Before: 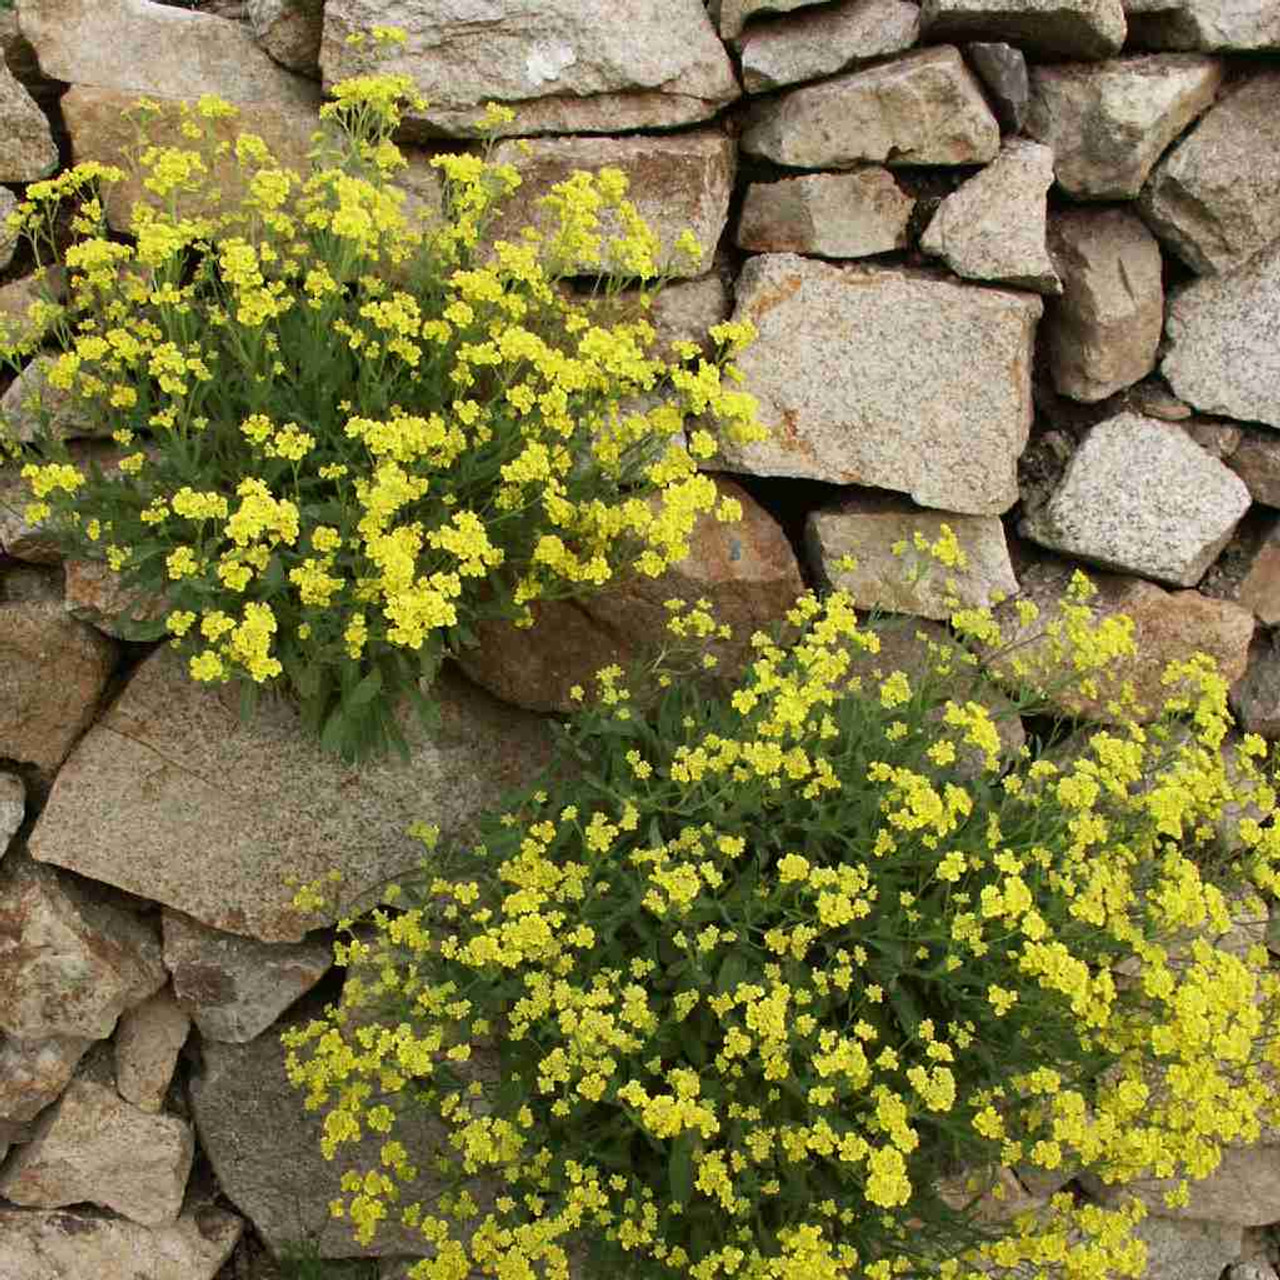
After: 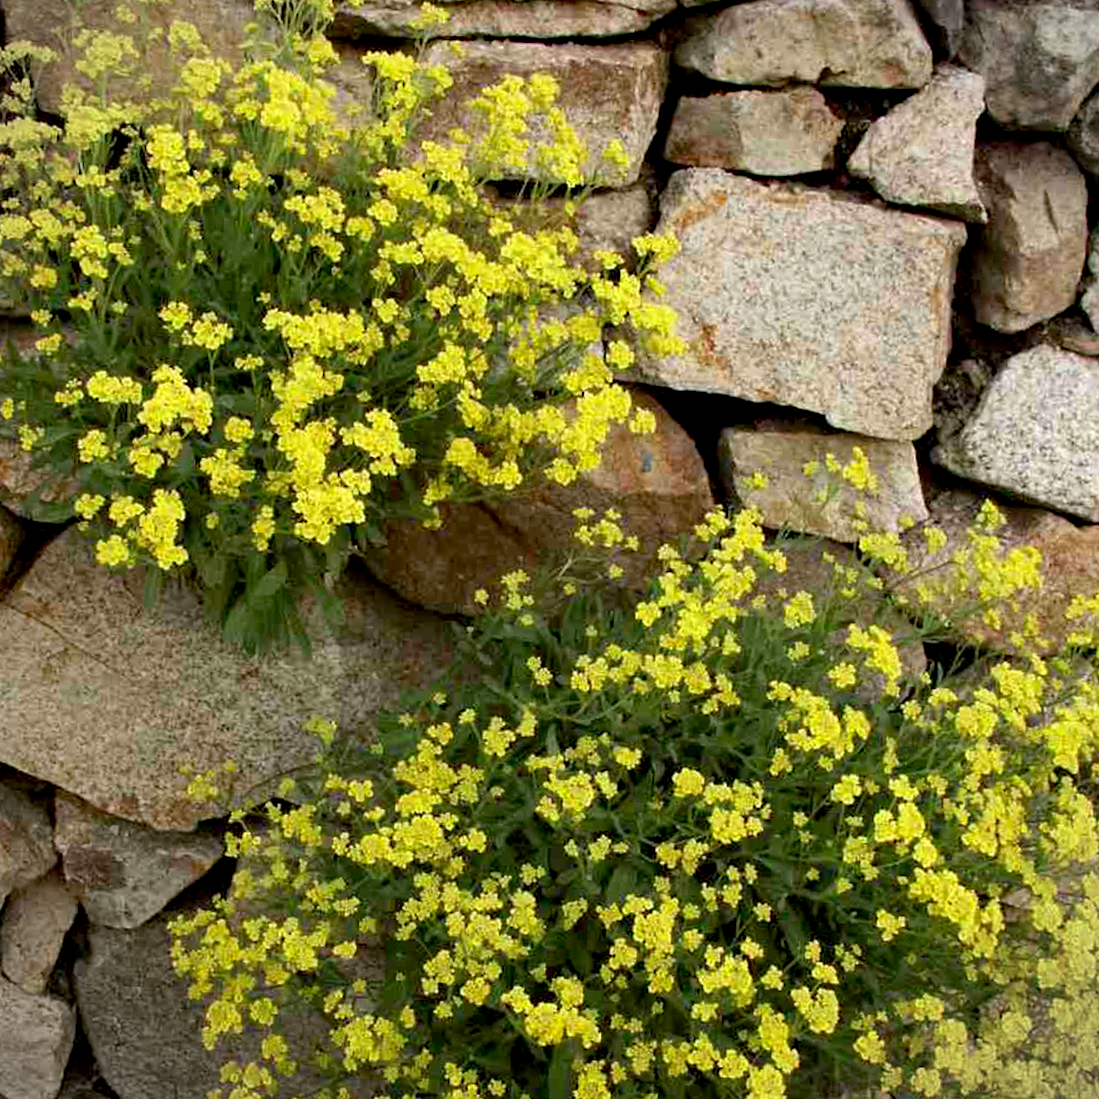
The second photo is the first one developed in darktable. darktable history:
crop and rotate: angle -2.97°, left 5.144%, top 5.173%, right 4.655%, bottom 4.627%
vignetting: fall-off start 101%
haze removal: compatibility mode true, adaptive false
exposure: black level correction 0.007, exposure 0.095 EV, compensate highlight preservation false
